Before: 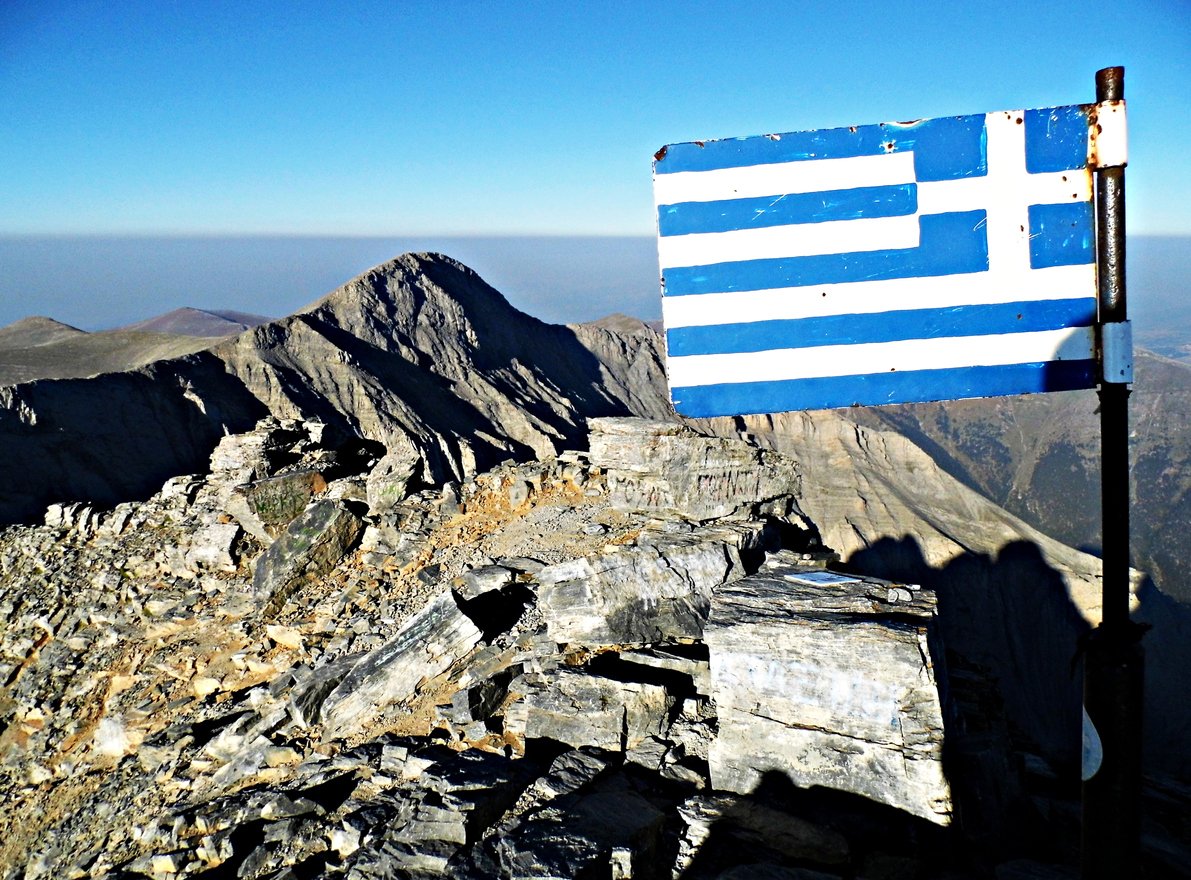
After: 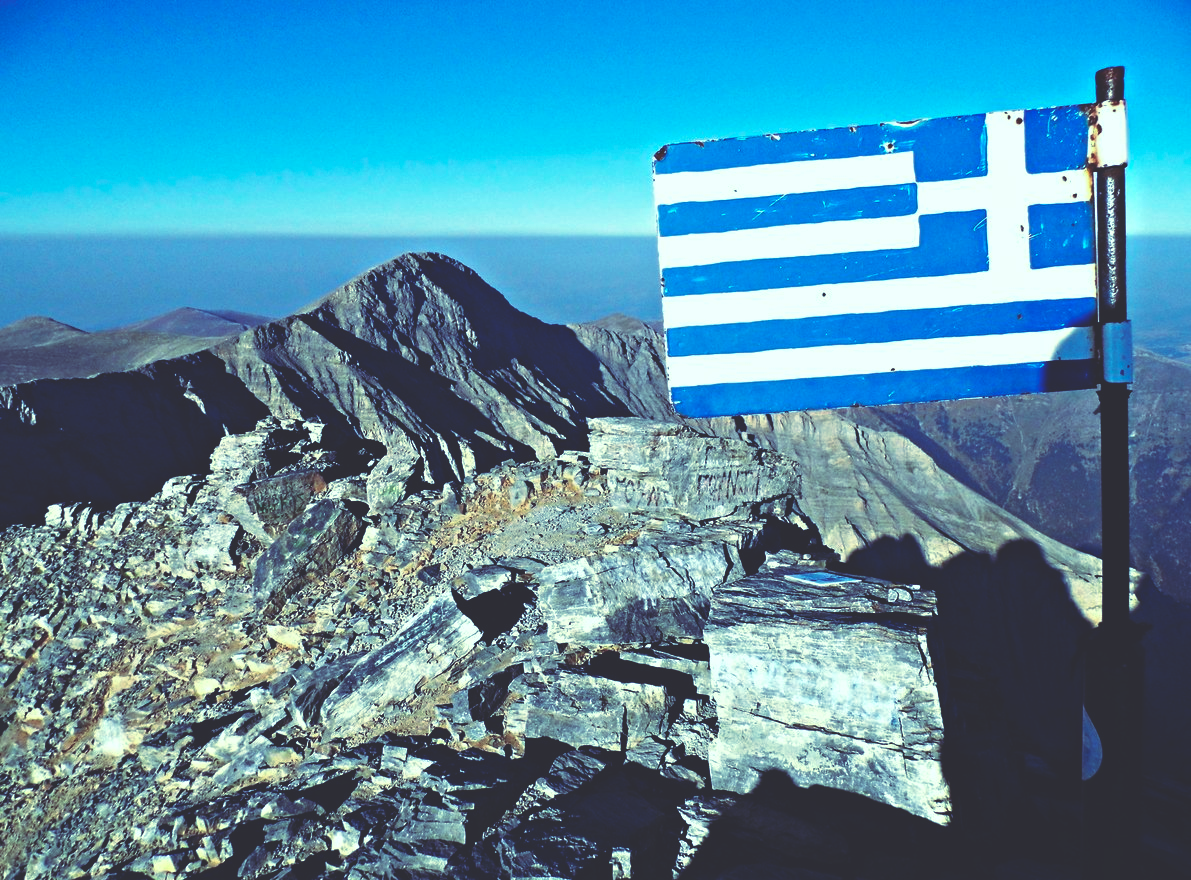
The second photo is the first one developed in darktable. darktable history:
tone equalizer: on, module defaults
rgb curve: curves: ch0 [(0, 0.186) (0.314, 0.284) (0.576, 0.466) (0.805, 0.691) (0.936, 0.886)]; ch1 [(0, 0.186) (0.314, 0.284) (0.581, 0.534) (0.771, 0.746) (0.936, 0.958)]; ch2 [(0, 0.216) (0.275, 0.39) (1, 1)], mode RGB, independent channels, compensate middle gray true, preserve colors none
